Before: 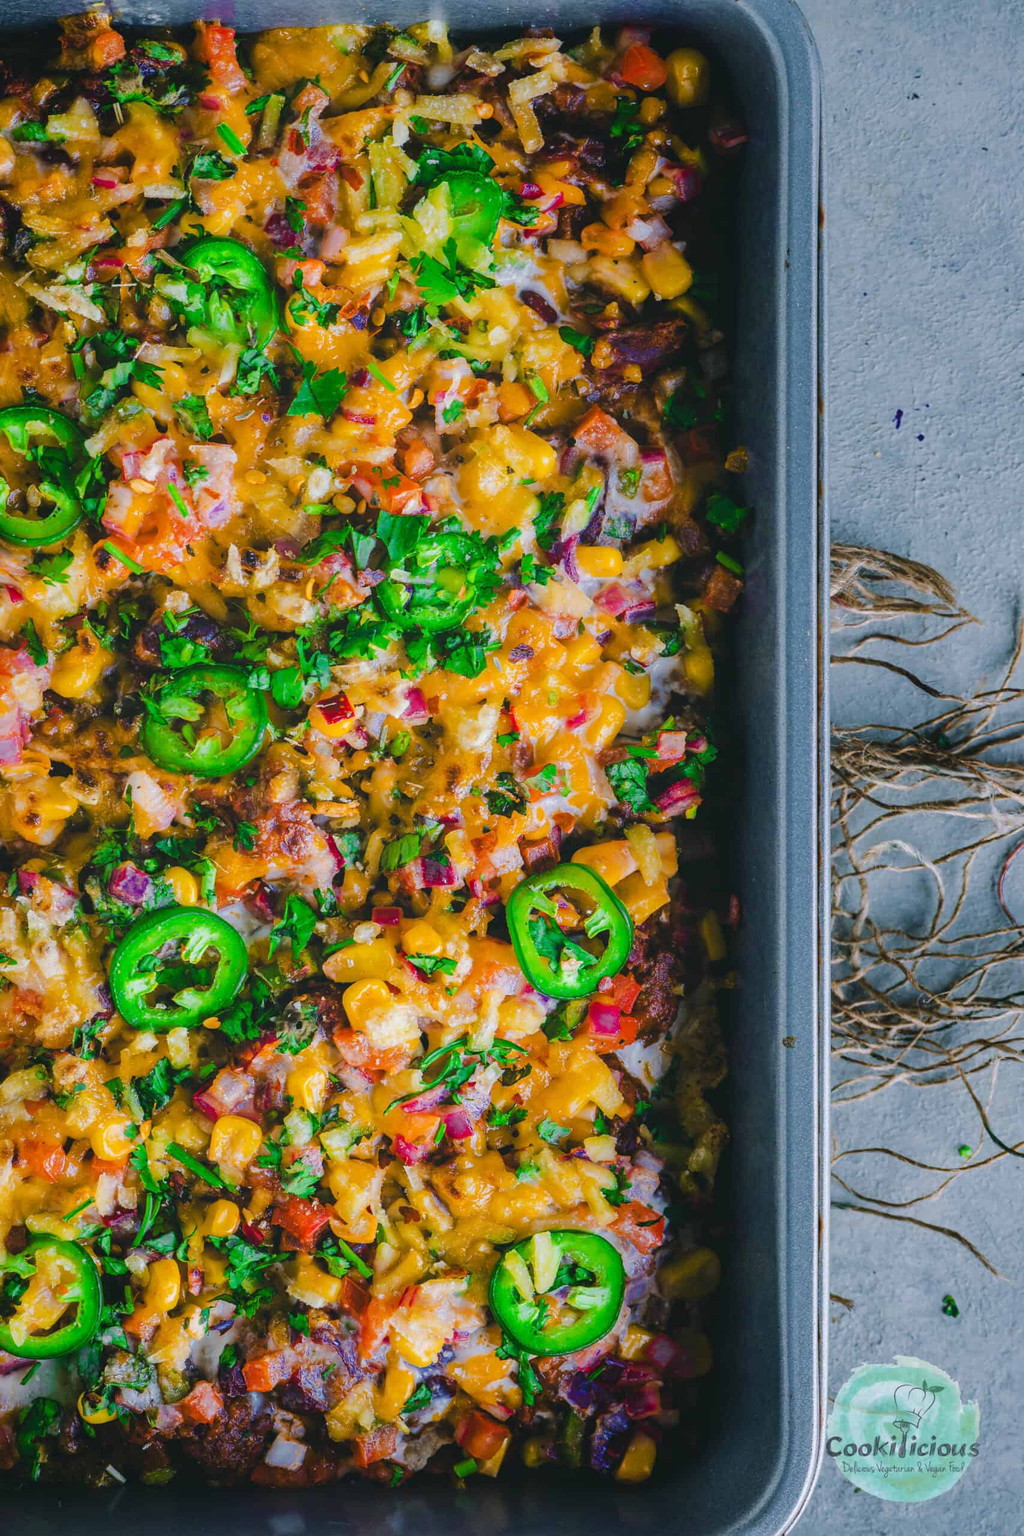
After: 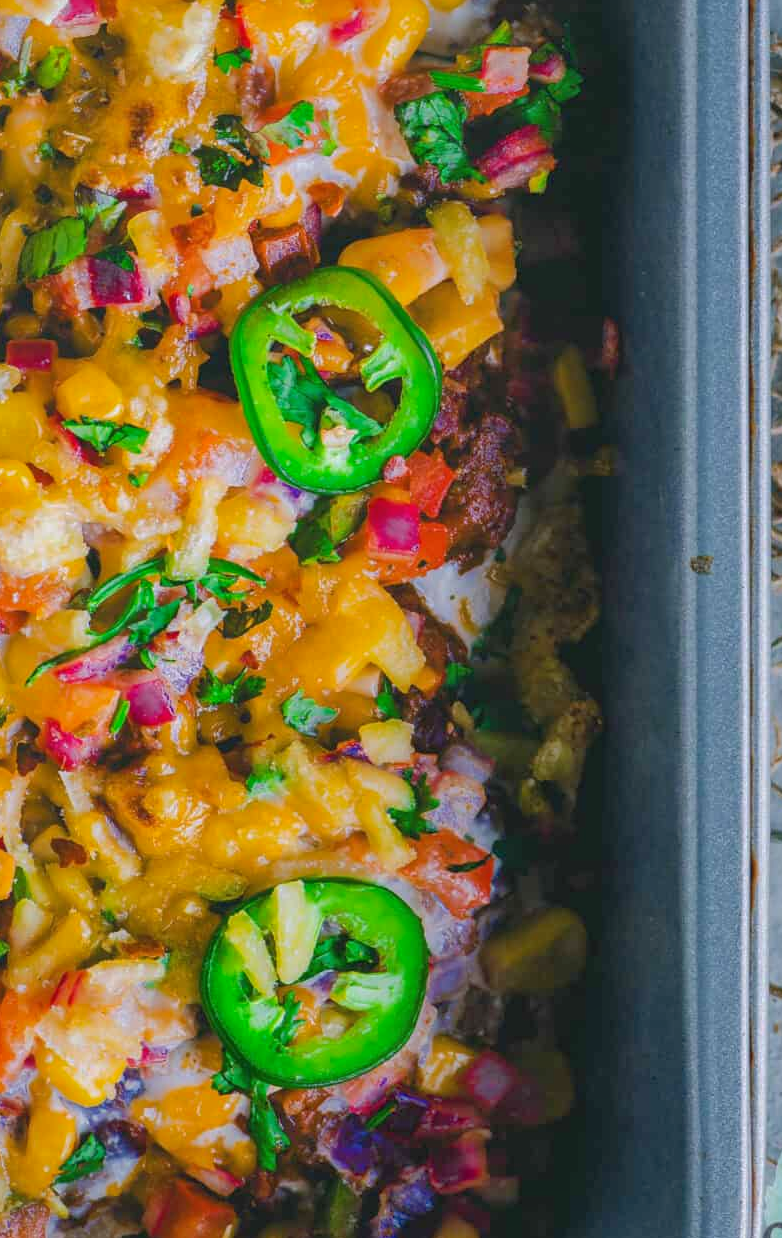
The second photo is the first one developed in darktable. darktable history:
crop: left 35.976%, top 45.819%, right 18.162%, bottom 5.807%
shadows and highlights: on, module defaults
